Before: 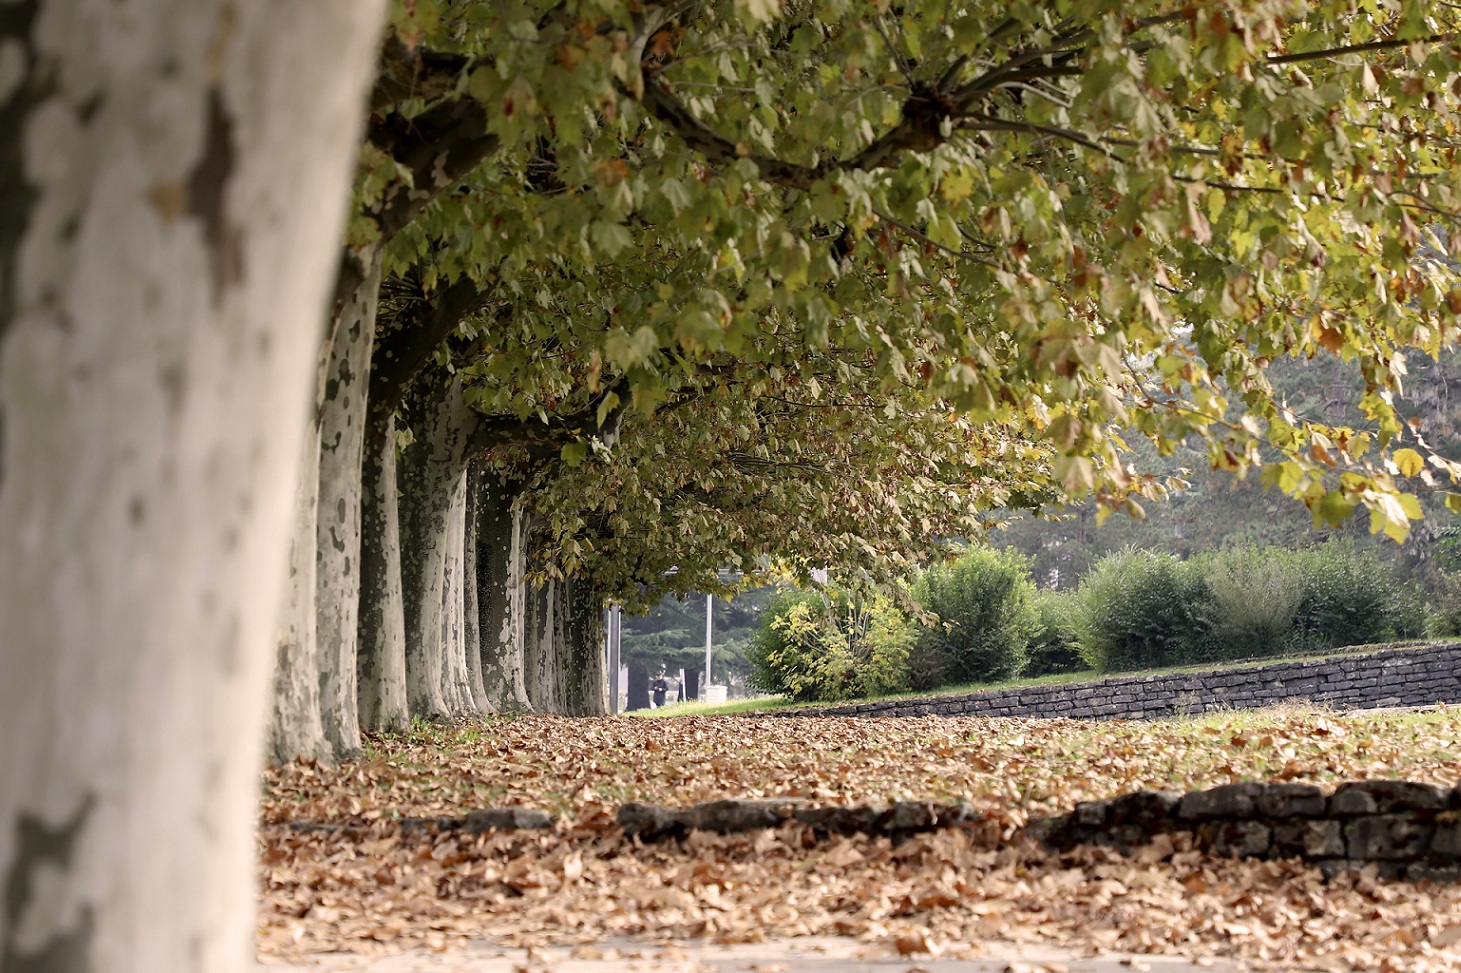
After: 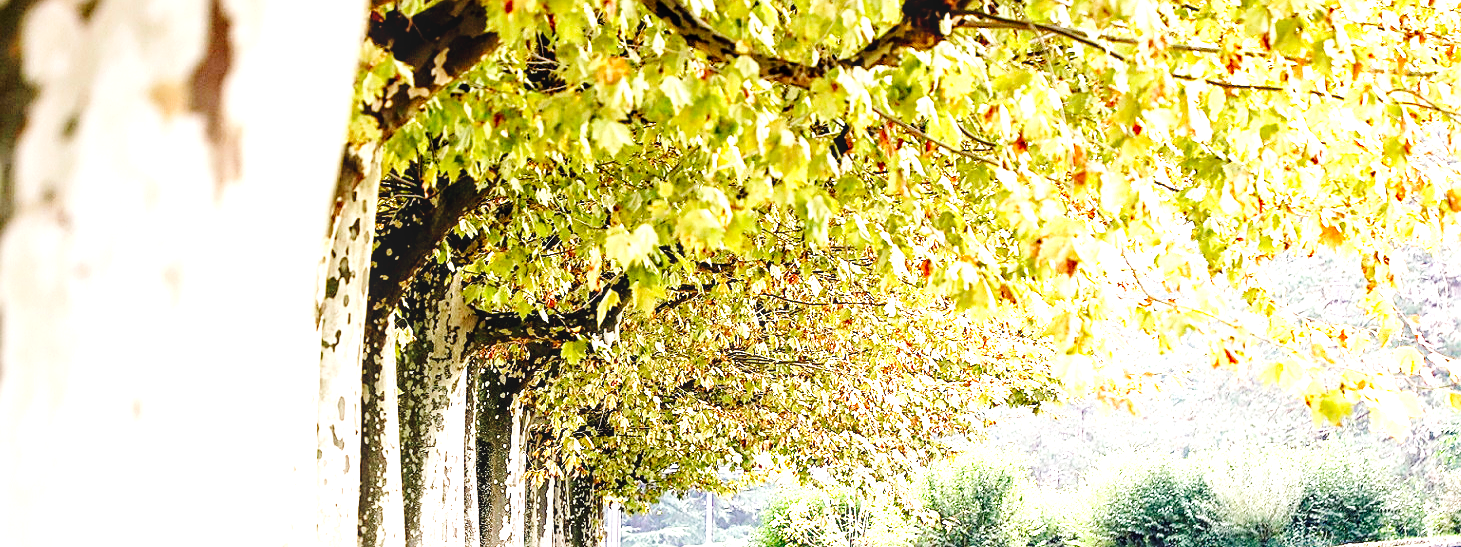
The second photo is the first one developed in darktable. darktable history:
crop and rotate: top 10.485%, bottom 33.254%
exposure: black level correction 0.001, exposure 2.55 EV, compensate highlight preservation false
sharpen: on, module defaults
base curve: curves: ch0 [(0, 0) (0.036, 0.025) (0.121, 0.166) (0.206, 0.329) (0.605, 0.79) (1, 1)], preserve colors none
local contrast: on, module defaults
